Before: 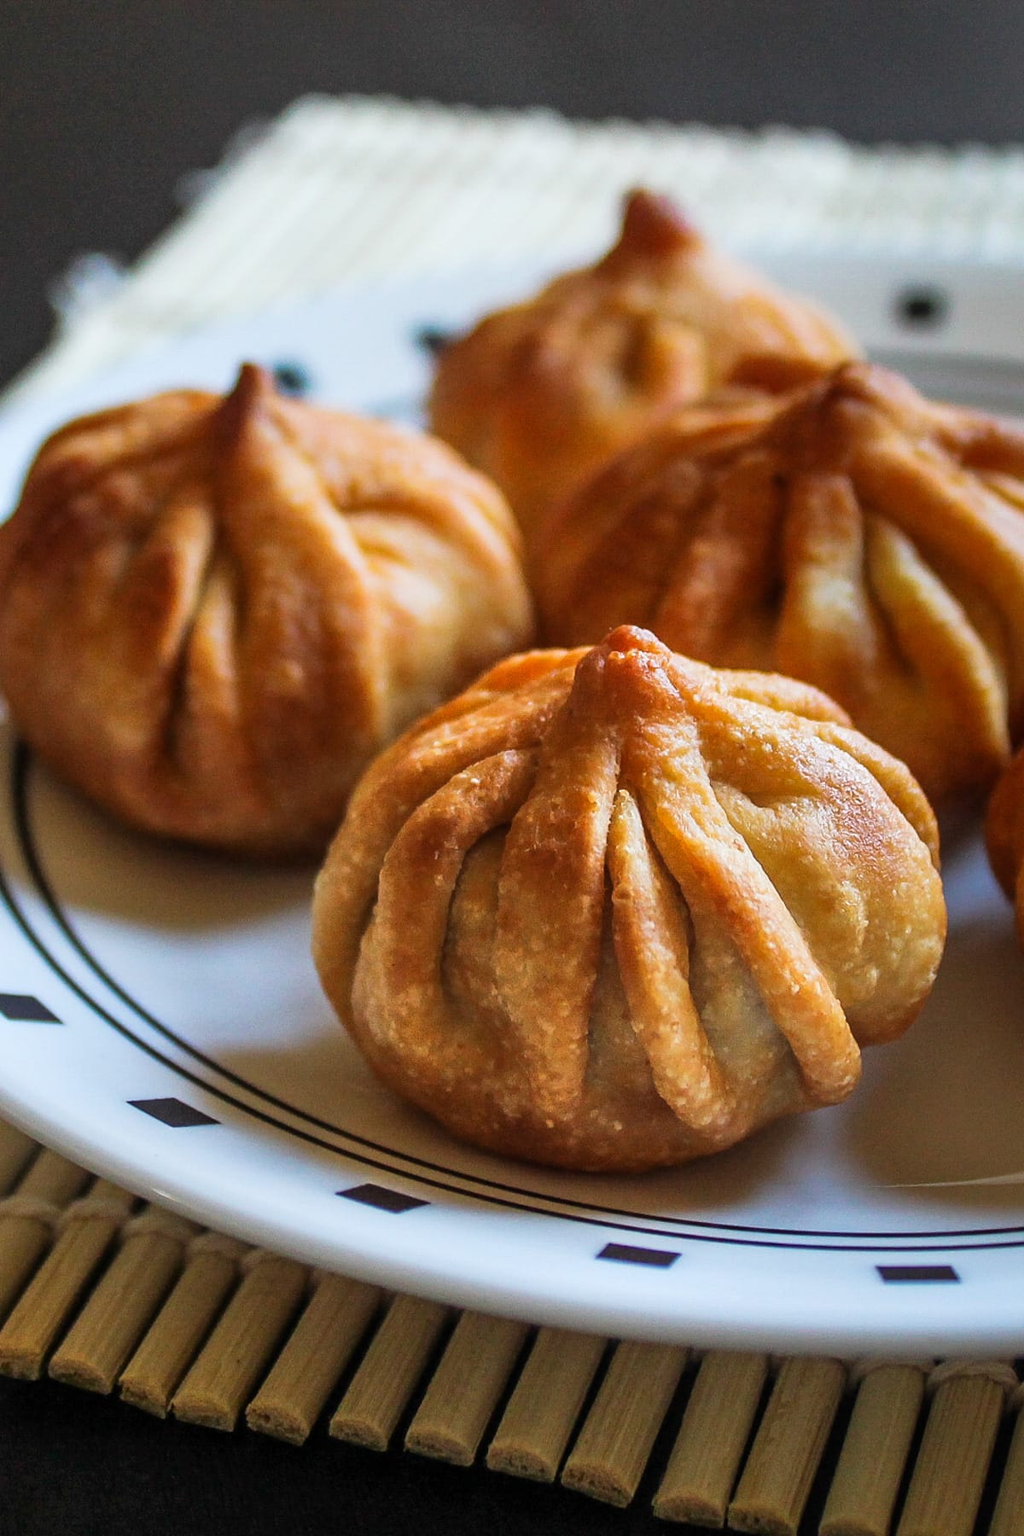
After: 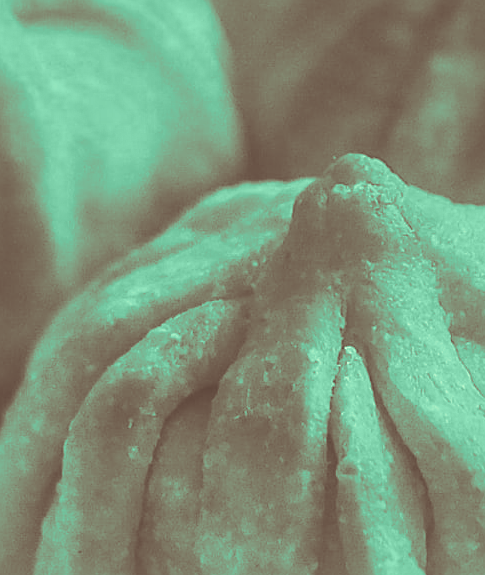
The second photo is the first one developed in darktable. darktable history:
split-toning: compress 20%
color balance: output saturation 120%
crop: left 31.751%, top 32.172%, right 27.8%, bottom 35.83%
color zones: curves: ch0 [(0.004, 0.305) (0.261, 0.623) (0.389, 0.399) (0.708, 0.571) (0.947, 0.34)]; ch1 [(0.025, 0.645) (0.229, 0.584) (0.326, 0.551) (0.484, 0.262) (0.757, 0.643)]
colorize: hue 147.6°, saturation 65%, lightness 21.64%
local contrast: mode bilateral grid, contrast 10, coarseness 25, detail 115%, midtone range 0.2
sharpen: on, module defaults
white balance: red 0.984, blue 1.059
